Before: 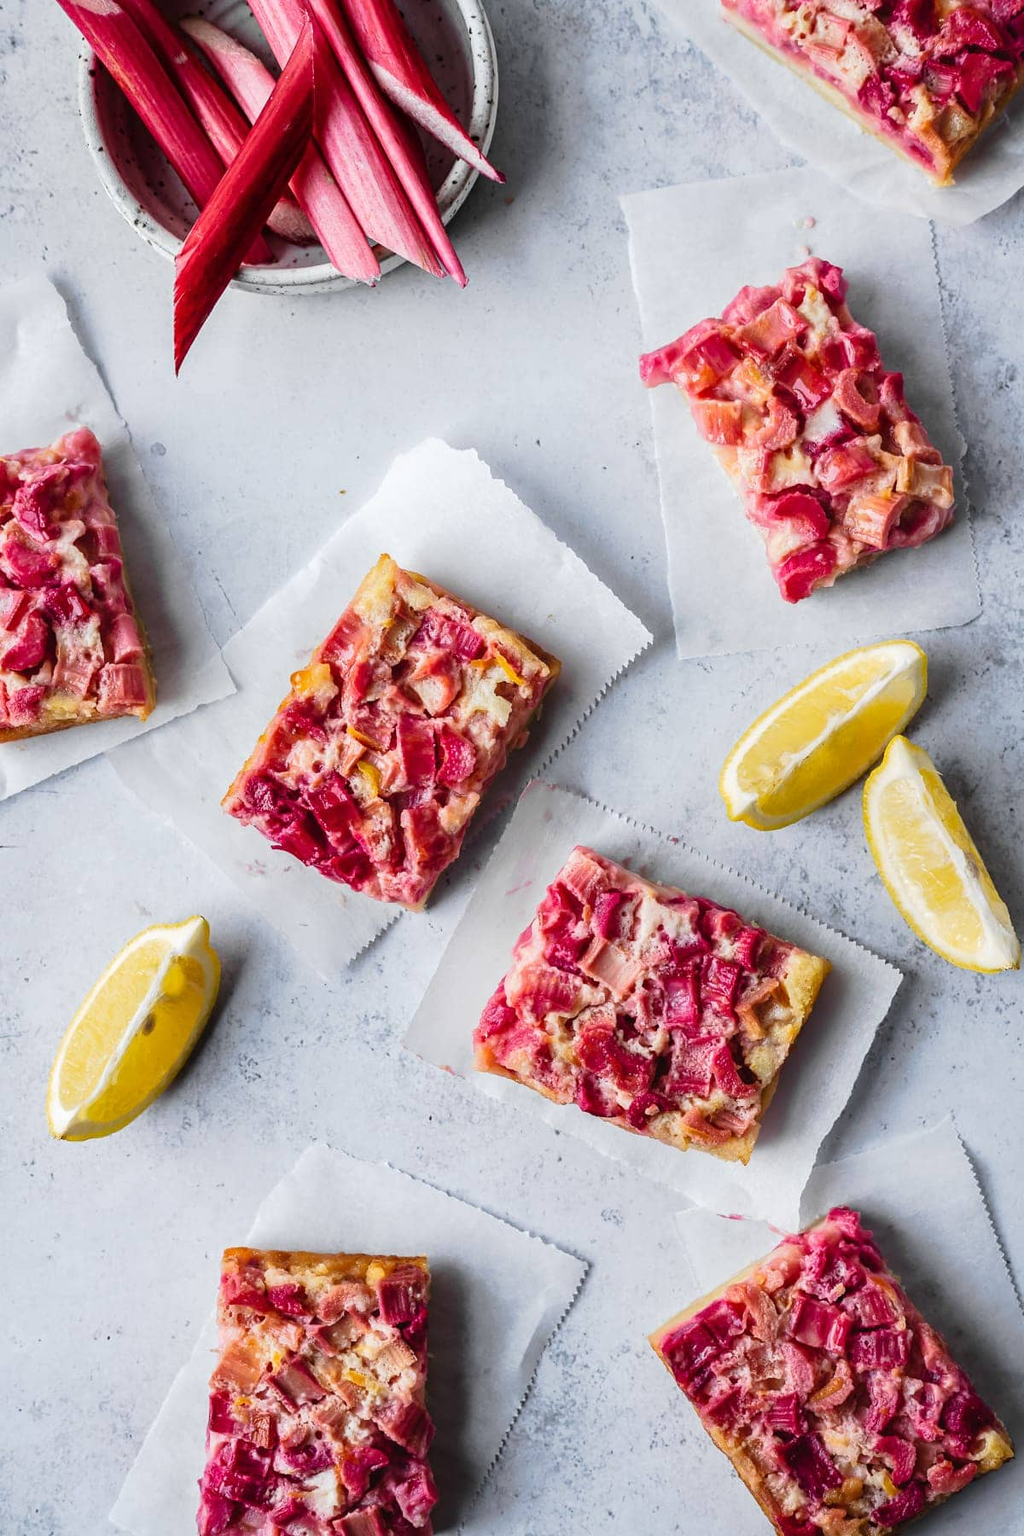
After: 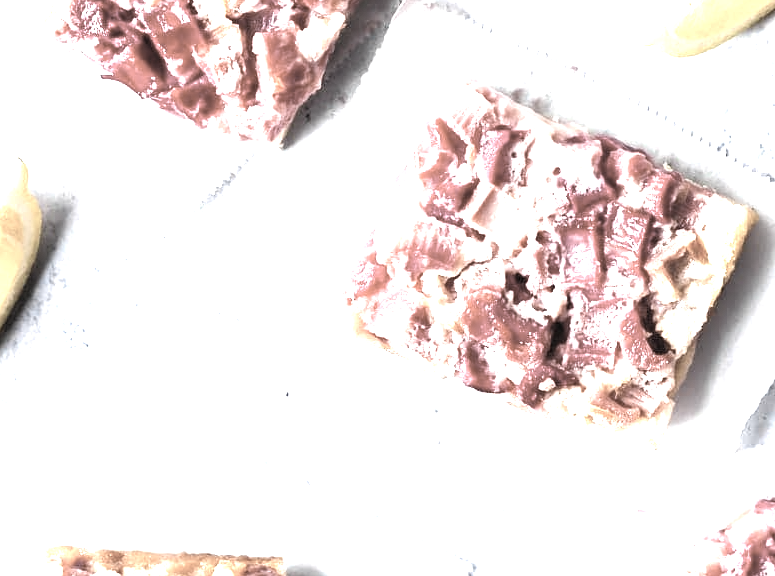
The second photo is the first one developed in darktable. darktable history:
crop: left 18.095%, top 50.895%, right 17.303%, bottom 16.822%
exposure: black level correction 0, exposure 1.095 EV, compensate highlight preservation false
tone equalizer: -8 EV -1.09 EV, -7 EV -1.01 EV, -6 EV -0.881 EV, -5 EV -0.596 EV, -3 EV 0.609 EV, -2 EV 0.854 EV, -1 EV 0.994 EV, +0 EV 1.06 EV
color zones: curves: ch1 [(0.238, 0.163) (0.476, 0.2) (0.733, 0.322) (0.848, 0.134)]
